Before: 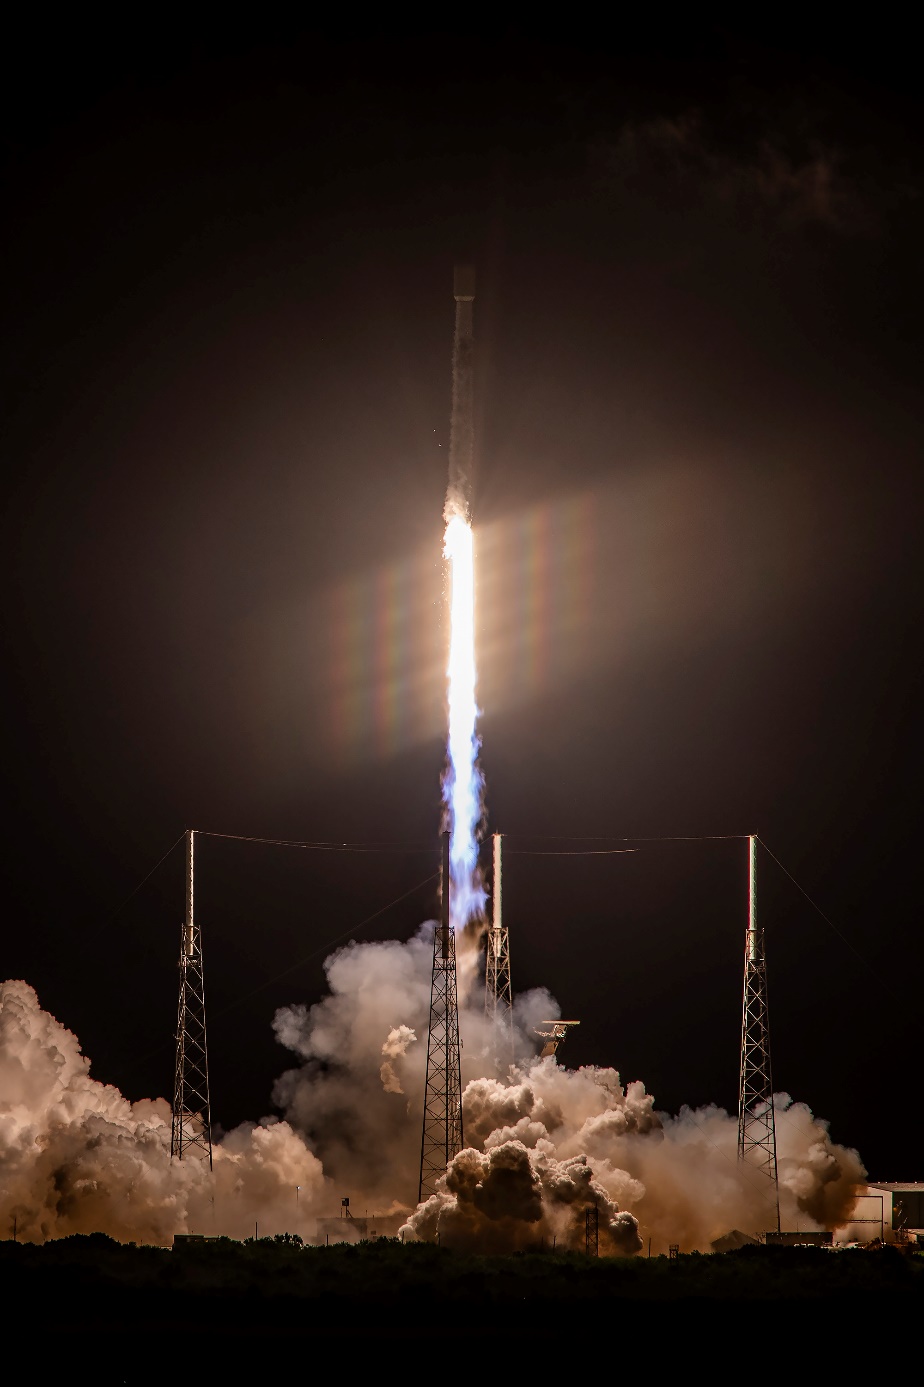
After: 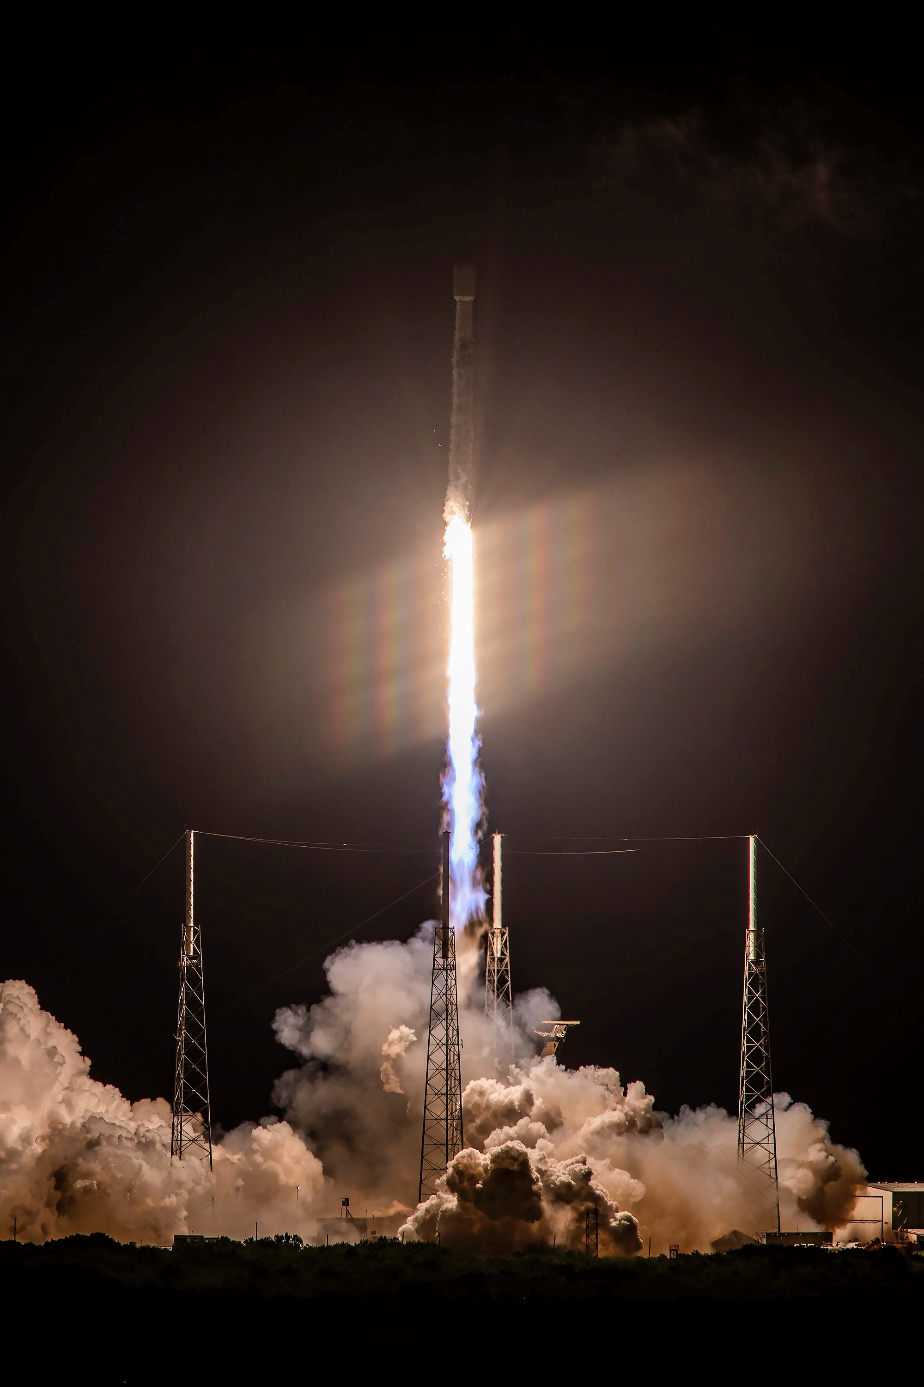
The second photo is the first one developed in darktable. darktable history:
shadows and highlights: radius 337.17, shadows 28.59, soften with gaussian
